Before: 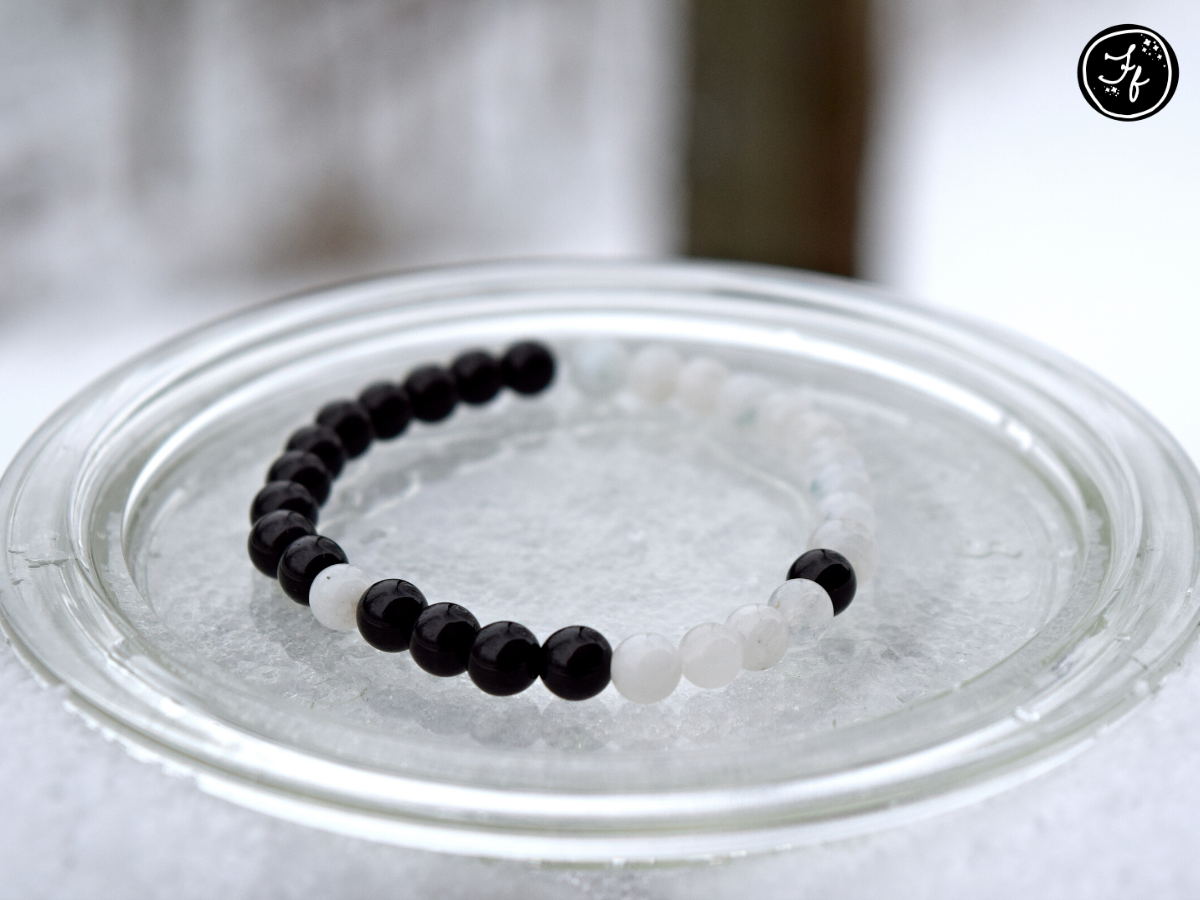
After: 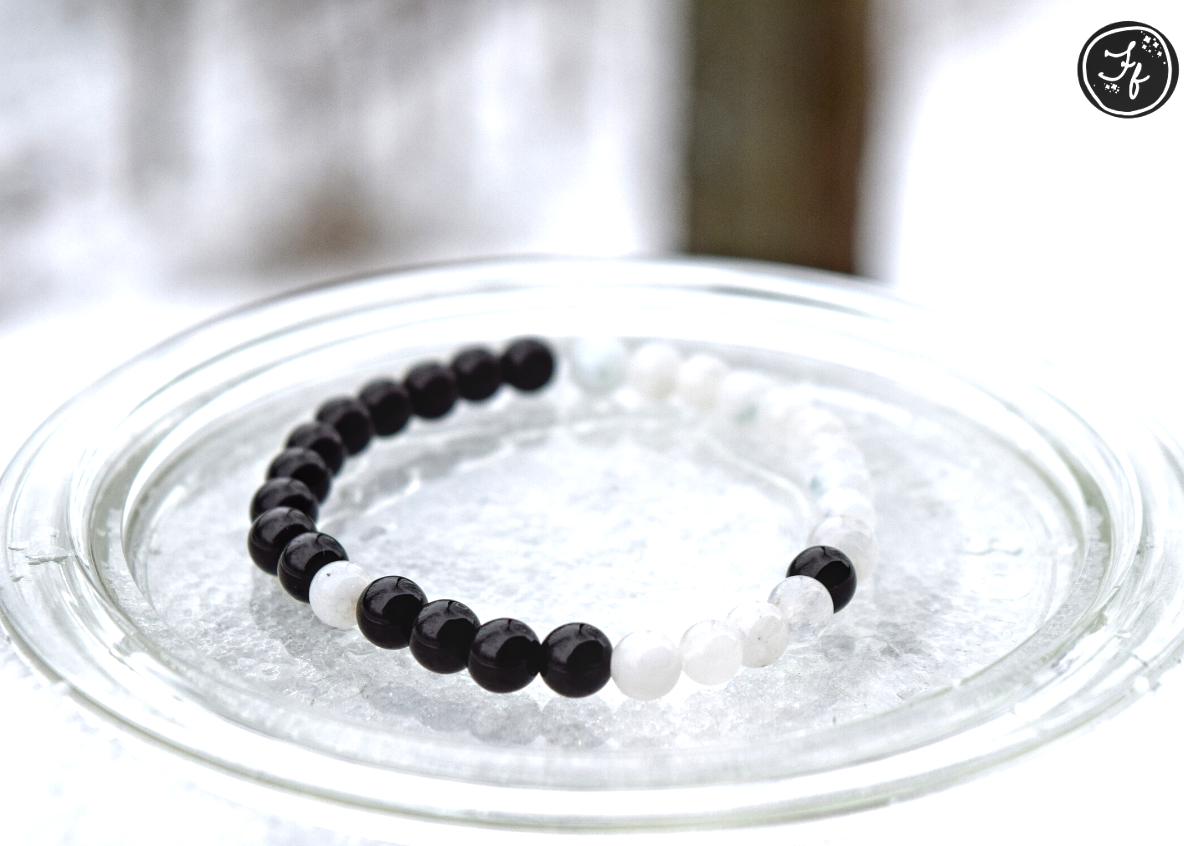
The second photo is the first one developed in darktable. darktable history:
crop: top 0.336%, right 0.263%, bottom 4.991%
color zones: curves: ch1 [(0.077, 0.436) (0.25, 0.5) (0.75, 0.5)]
local contrast: detail 130%
exposure: exposure 0.67 EV, compensate highlight preservation false
